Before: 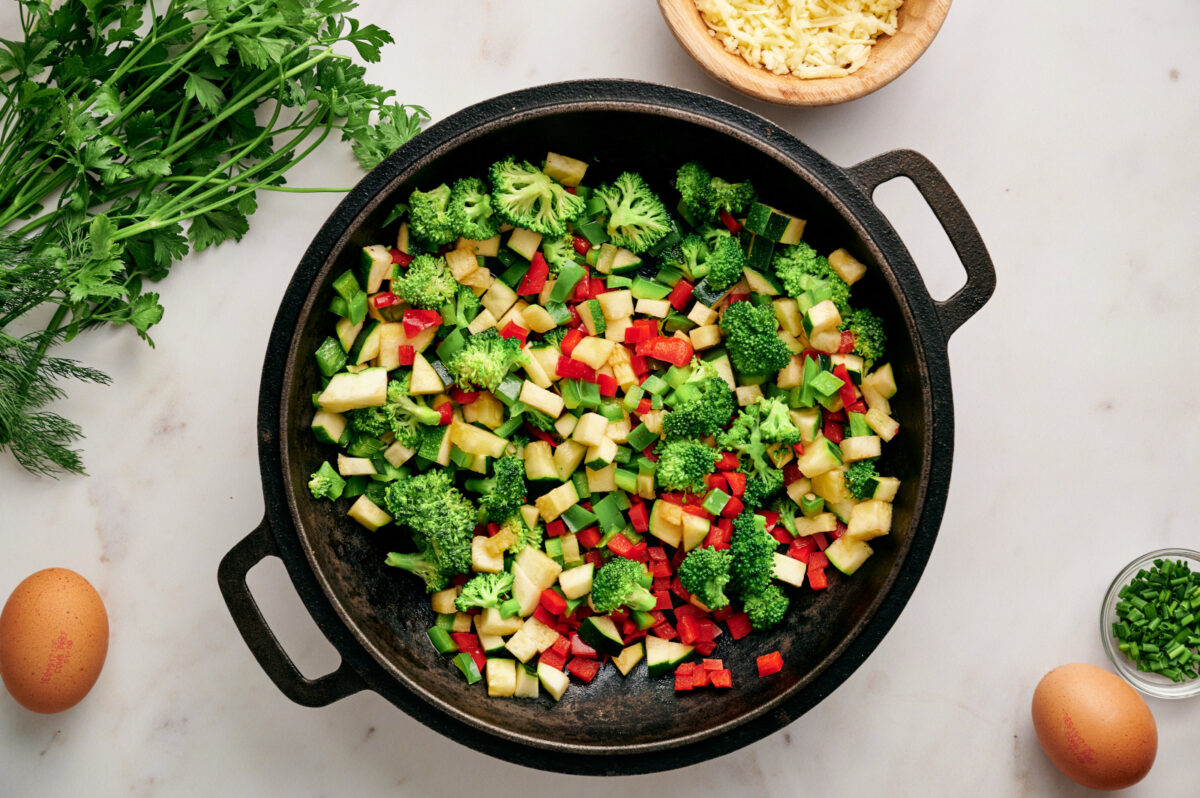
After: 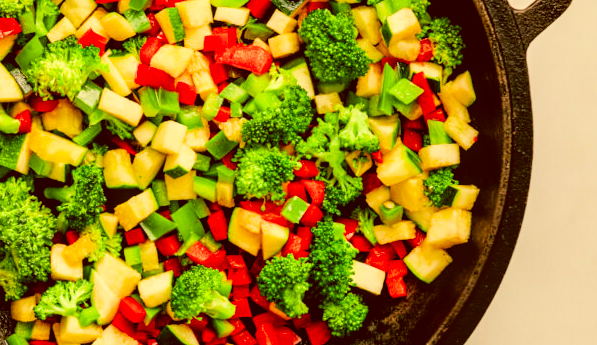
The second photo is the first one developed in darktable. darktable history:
crop: left 35.162%, top 36.626%, right 15.059%, bottom 20.106%
filmic rgb: black relative exposure -7.79 EV, white relative exposure 4.31 EV, hardness 3.9
exposure: black level correction 0.001, exposure 0.499 EV, compensate highlight preservation false
color balance rgb: perceptual saturation grading › global saturation 19.461%, perceptual brilliance grading › global brilliance 17.707%
local contrast: on, module defaults
contrast brightness saturation: contrast -0.014, brightness -0.015, saturation 0.033
color correction: highlights a* 1.05, highlights b* 25.02, shadows a* 16.27, shadows b* 24.28
